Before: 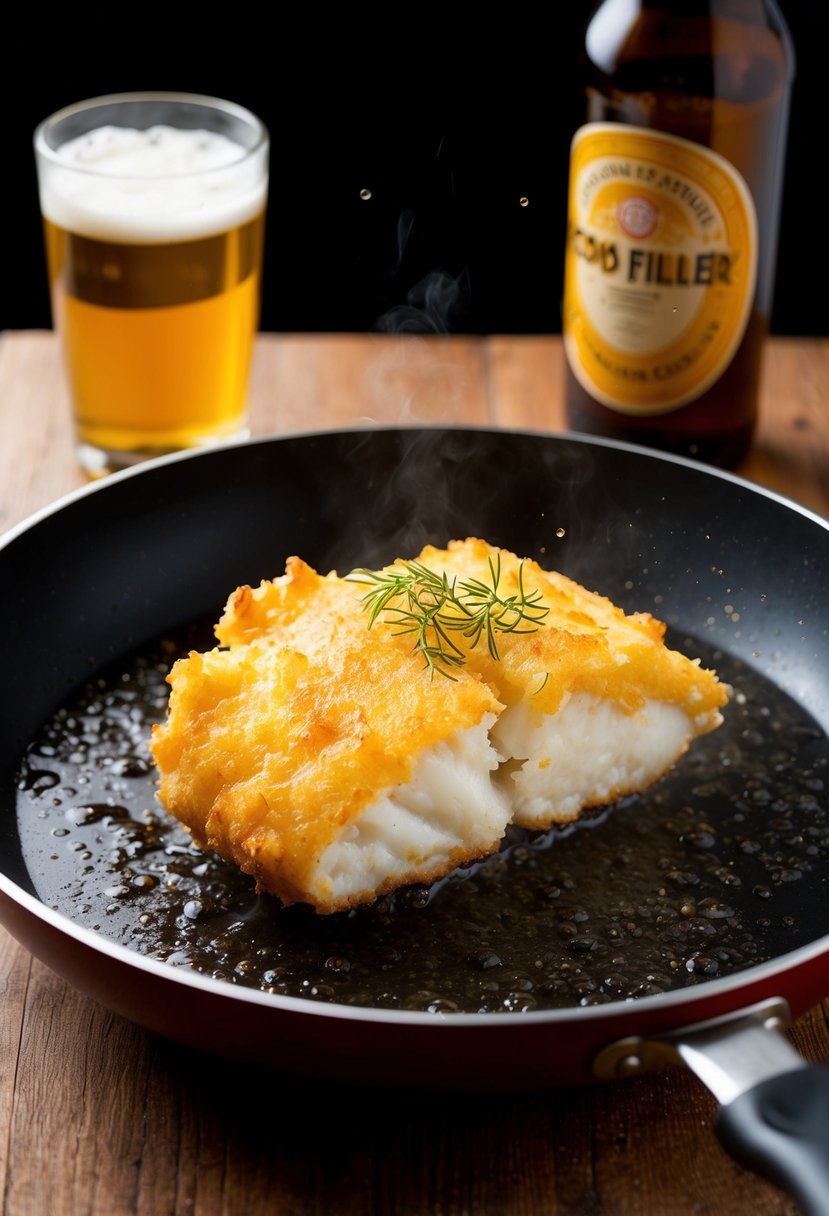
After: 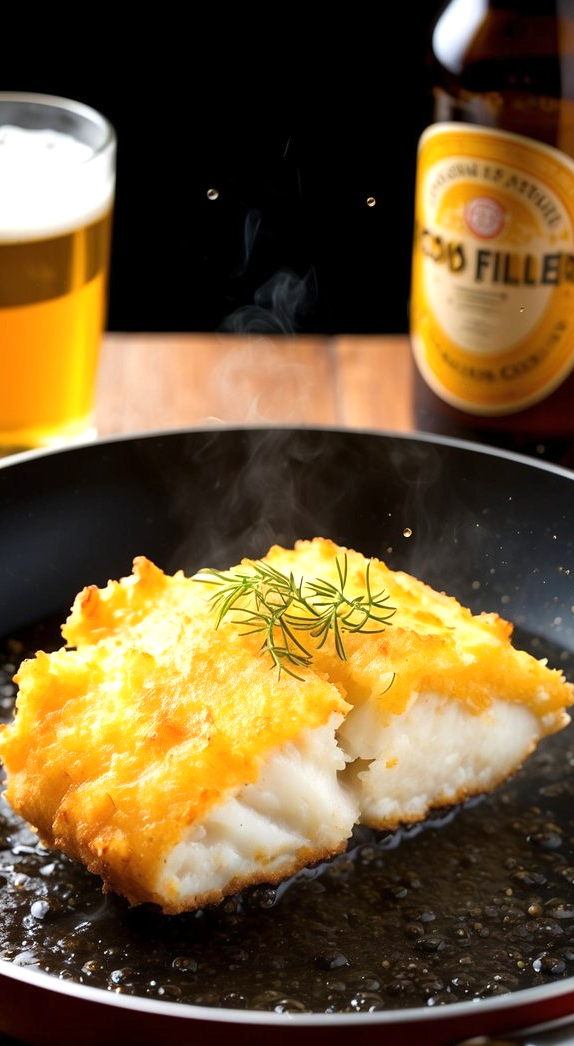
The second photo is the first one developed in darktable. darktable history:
exposure: exposure 0.493 EV, compensate highlight preservation false
crop: left 18.479%, right 12.2%, bottom 13.971%
